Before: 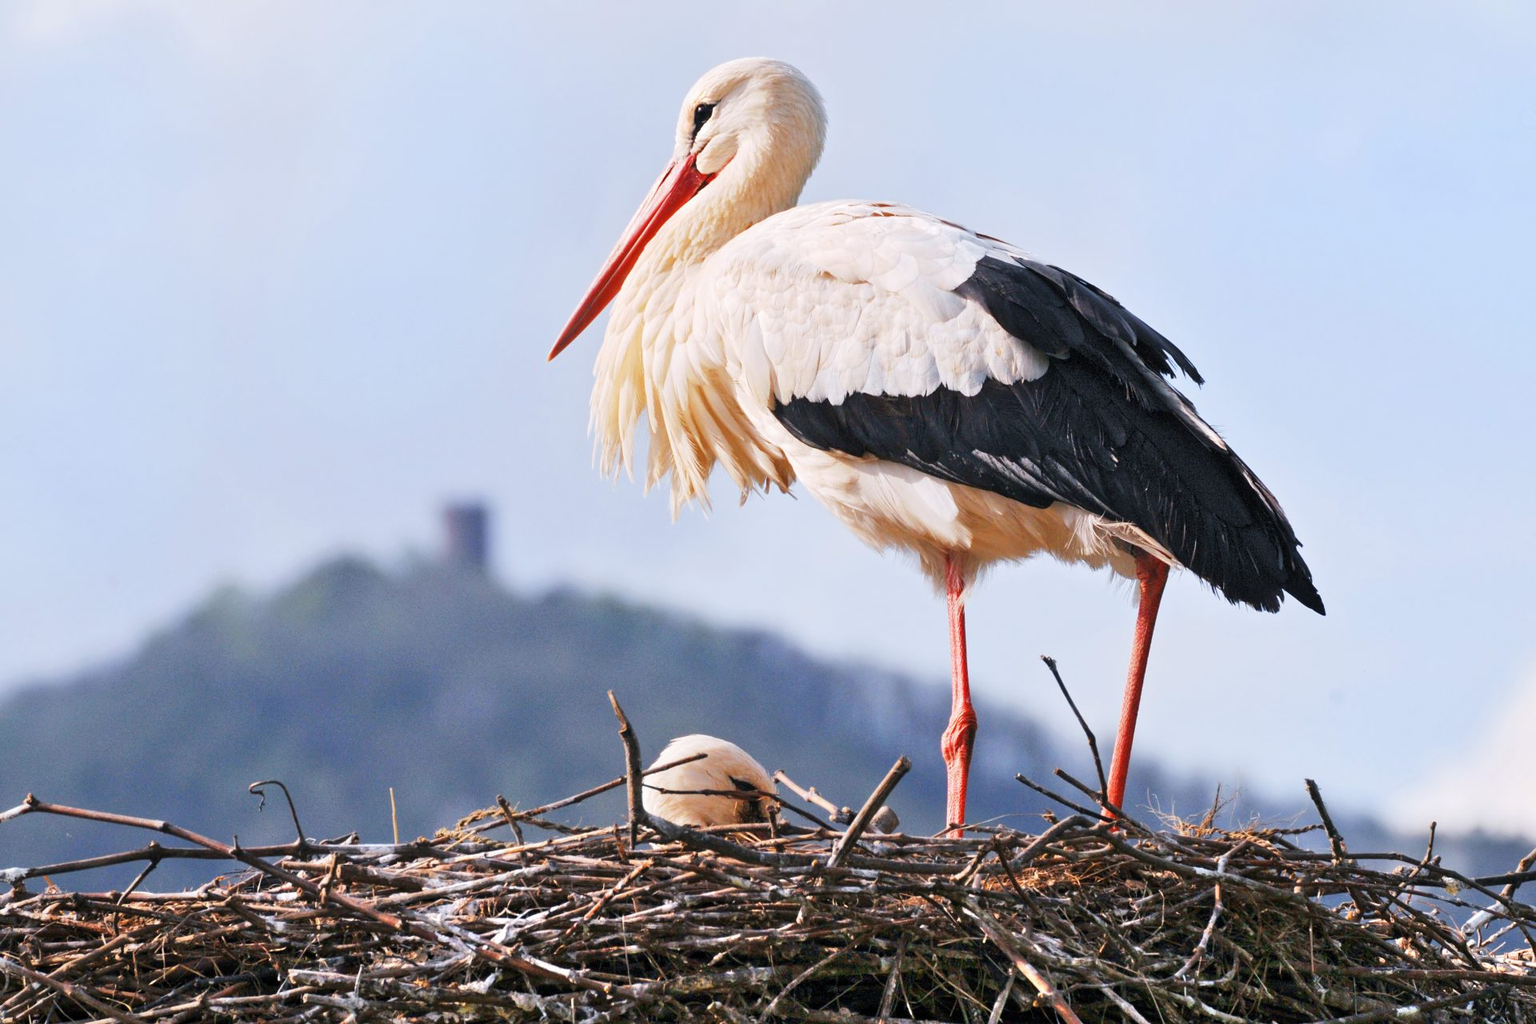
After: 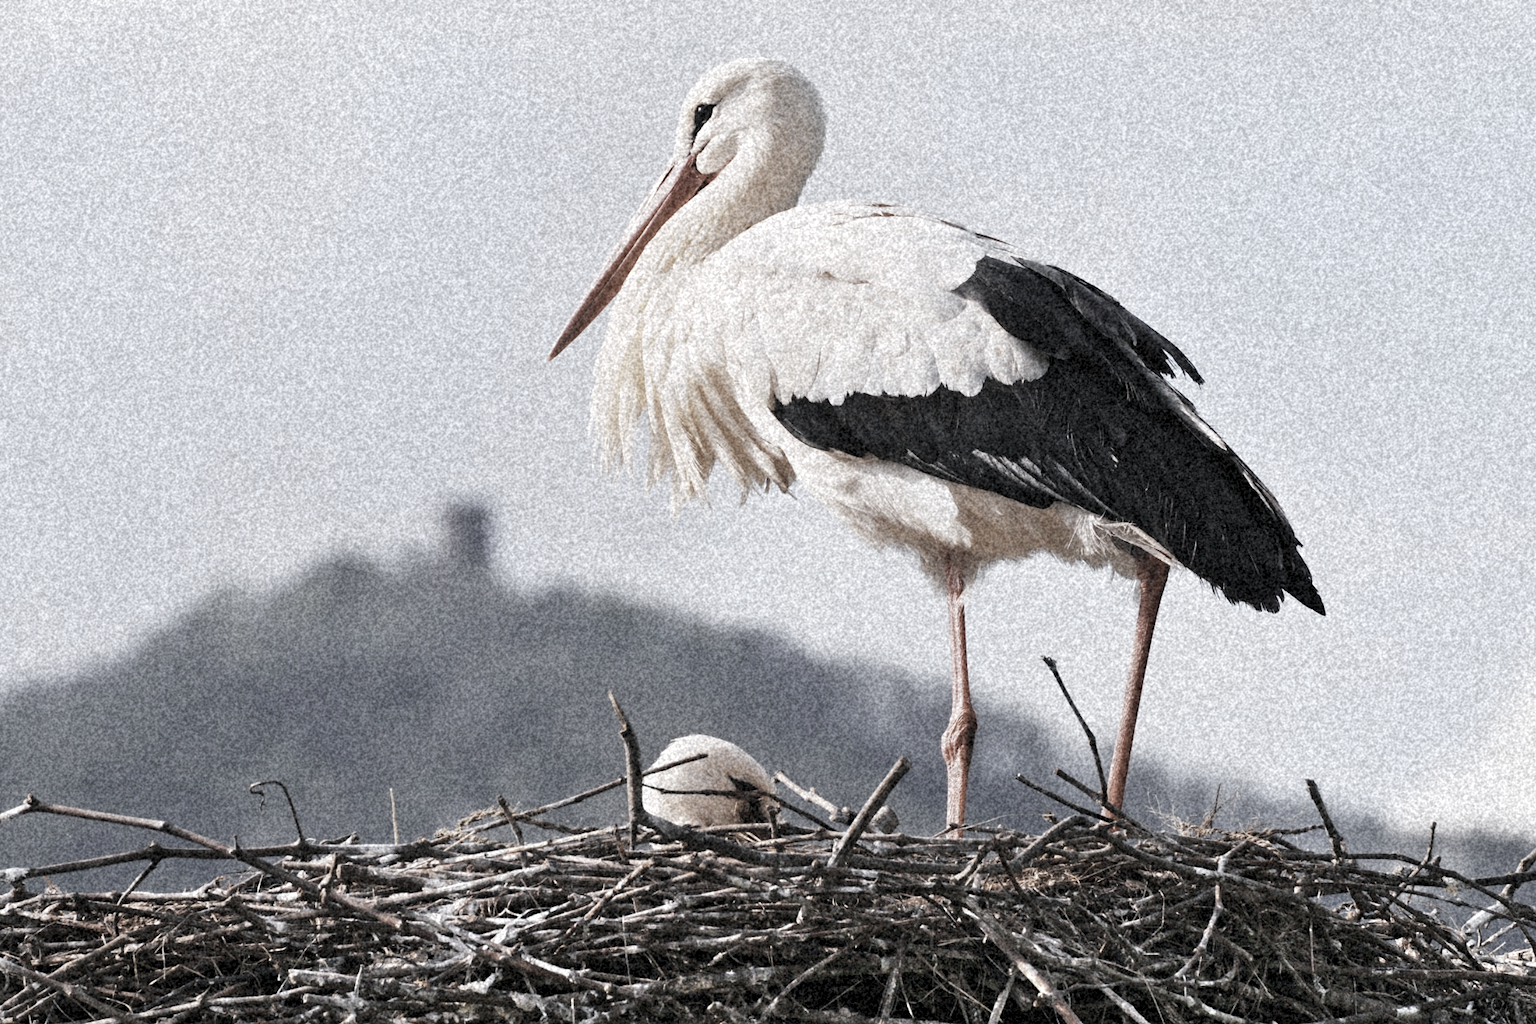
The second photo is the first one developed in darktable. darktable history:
color correction: saturation 0.2
grain: coarseness 46.9 ISO, strength 50.21%, mid-tones bias 0%
color balance rgb: perceptual saturation grading › global saturation 25%, global vibrance 10%
